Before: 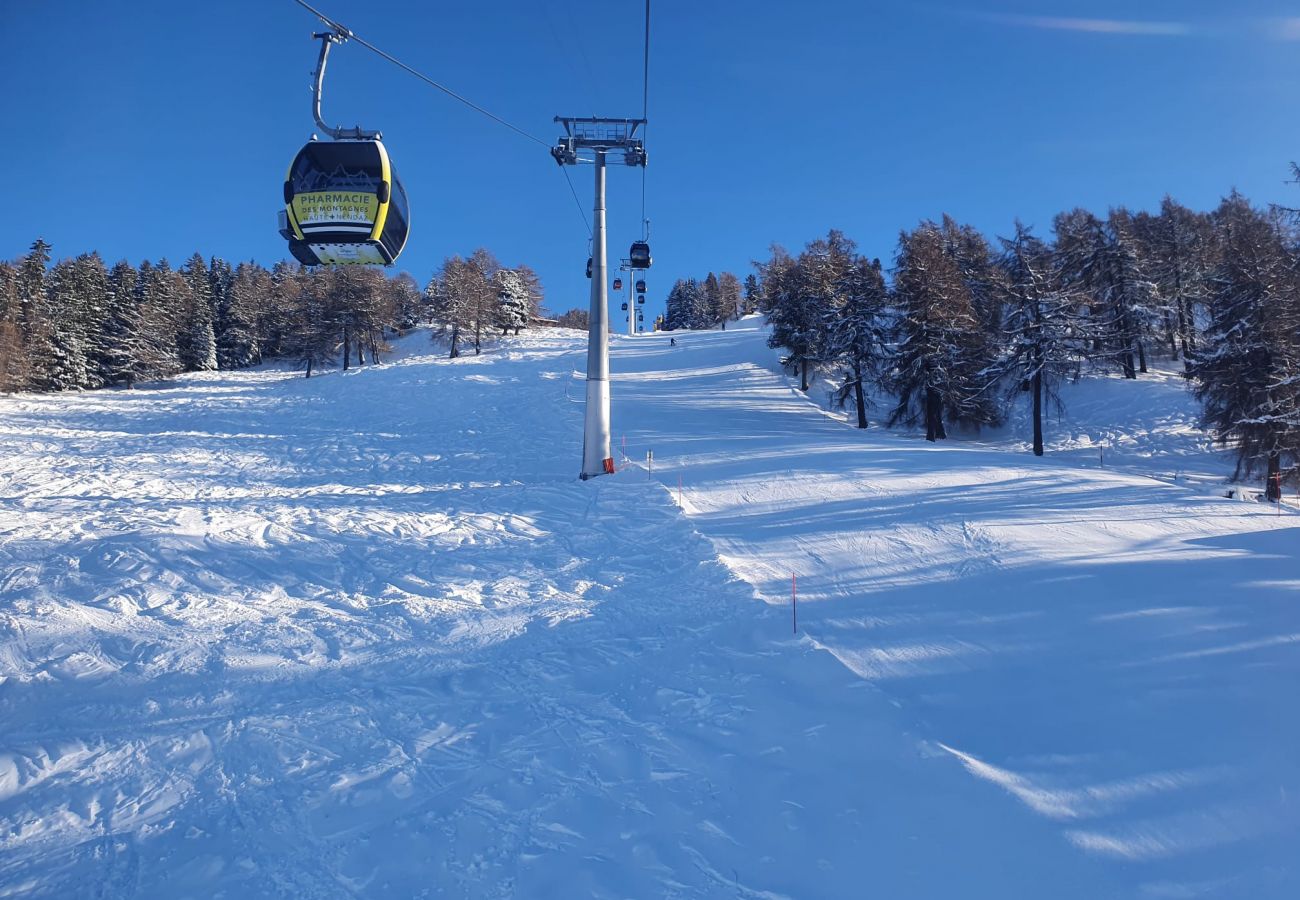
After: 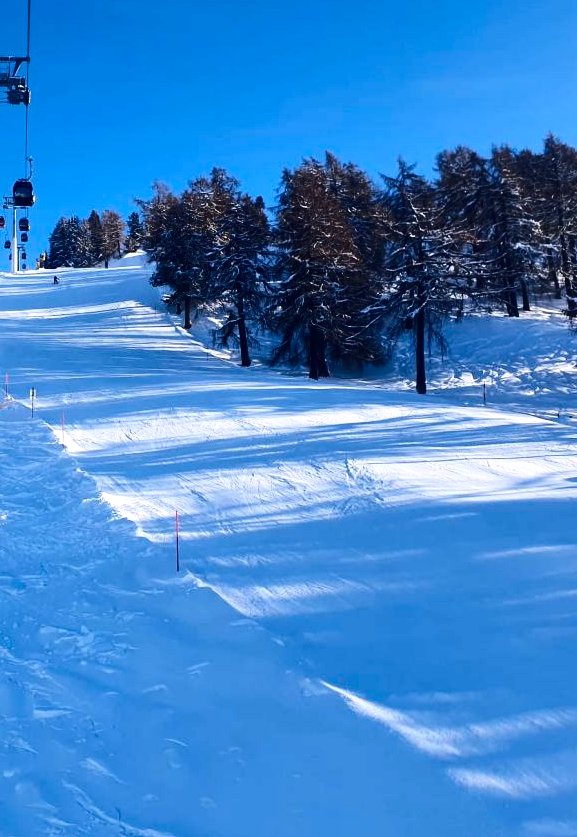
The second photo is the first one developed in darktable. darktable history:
exposure: exposure 0.082 EV, compensate exposure bias true, compensate highlight preservation false
tone equalizer: -8 EV -0.439 EV, -7 EV -0.419 EV, -6 EV -0.298 EV, -5 EV -0.259 EV, -3 EV 0.253 EV, -2 EV 0.347 EV, -1 EV 0.371 EV, +0 EV 0.4 EV, edges refinement/feathering 500, mask exposure compensation -1.57 EV, preserve details no
contrast brightness saturation: contrast 0.211, brightness -0.11, saturation 0.208
crop: left 47.534%, top 6.93%, right 8.007%
